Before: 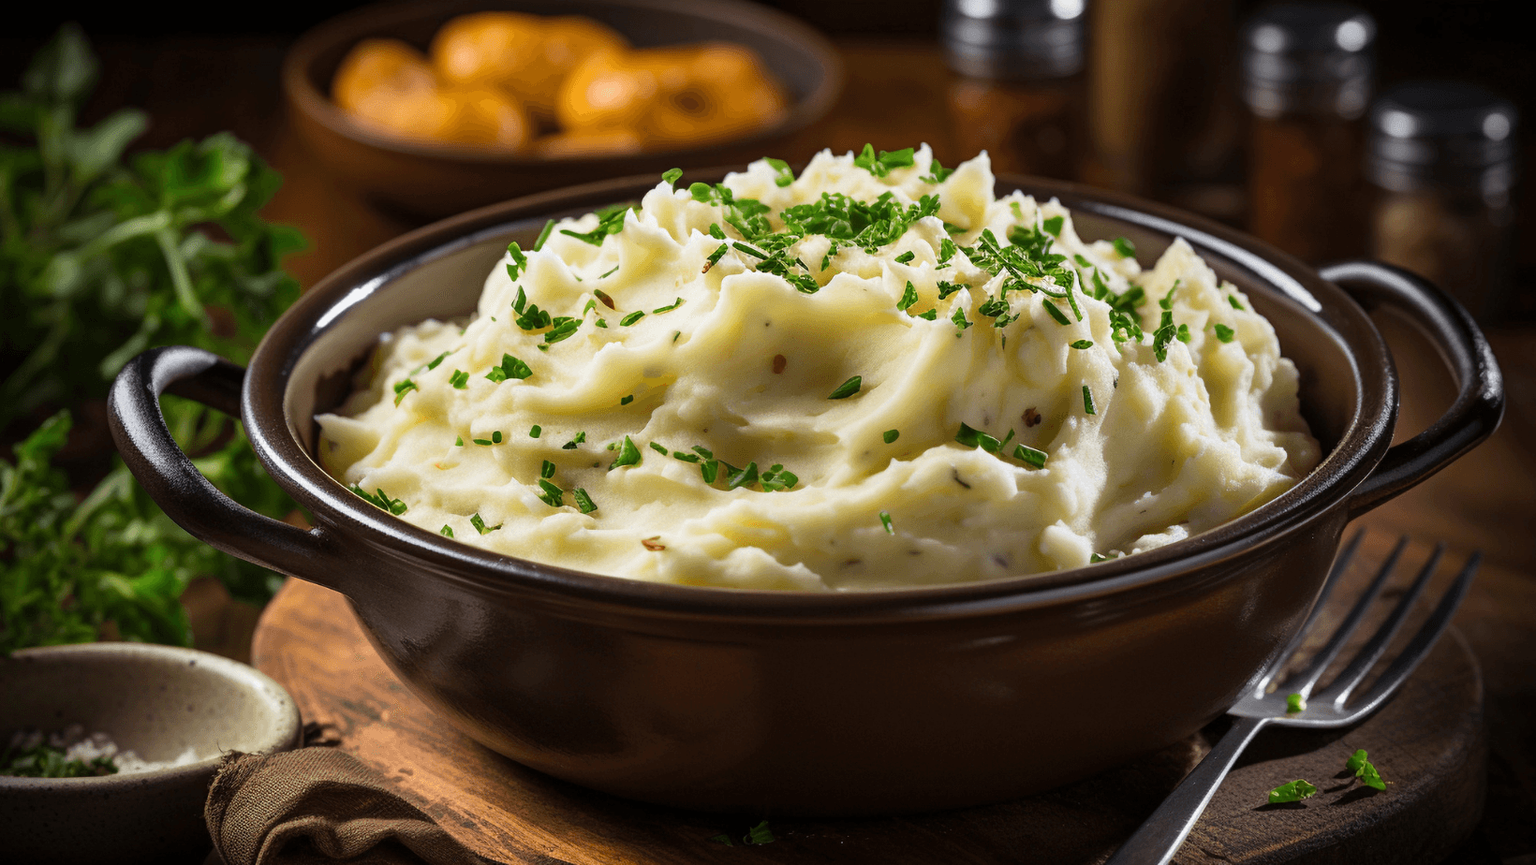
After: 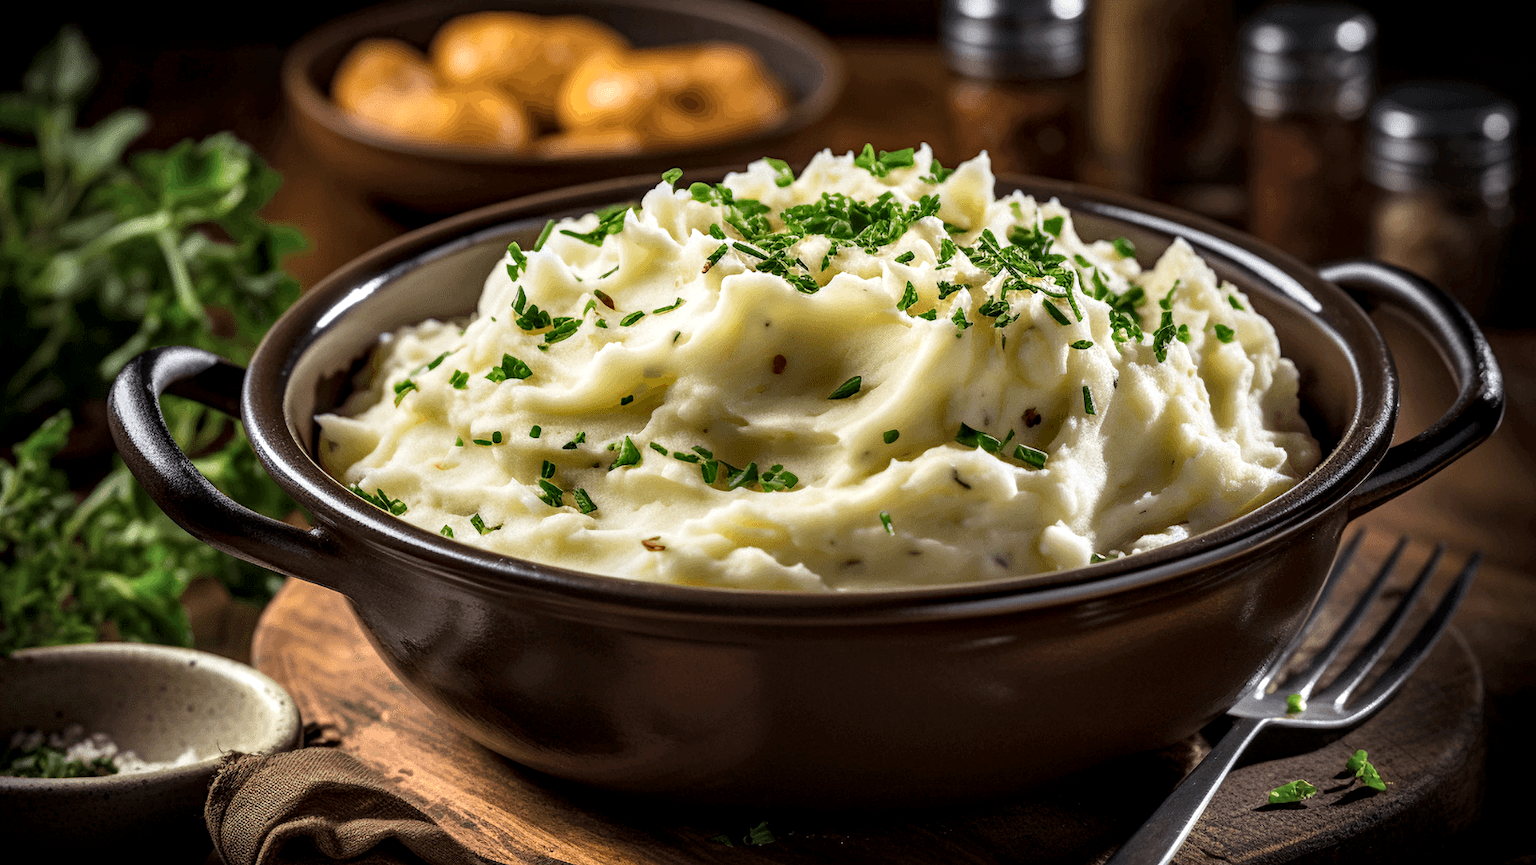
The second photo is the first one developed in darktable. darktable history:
local contrast: detail 150%
contrast brightness saturation: saturation -0.05
